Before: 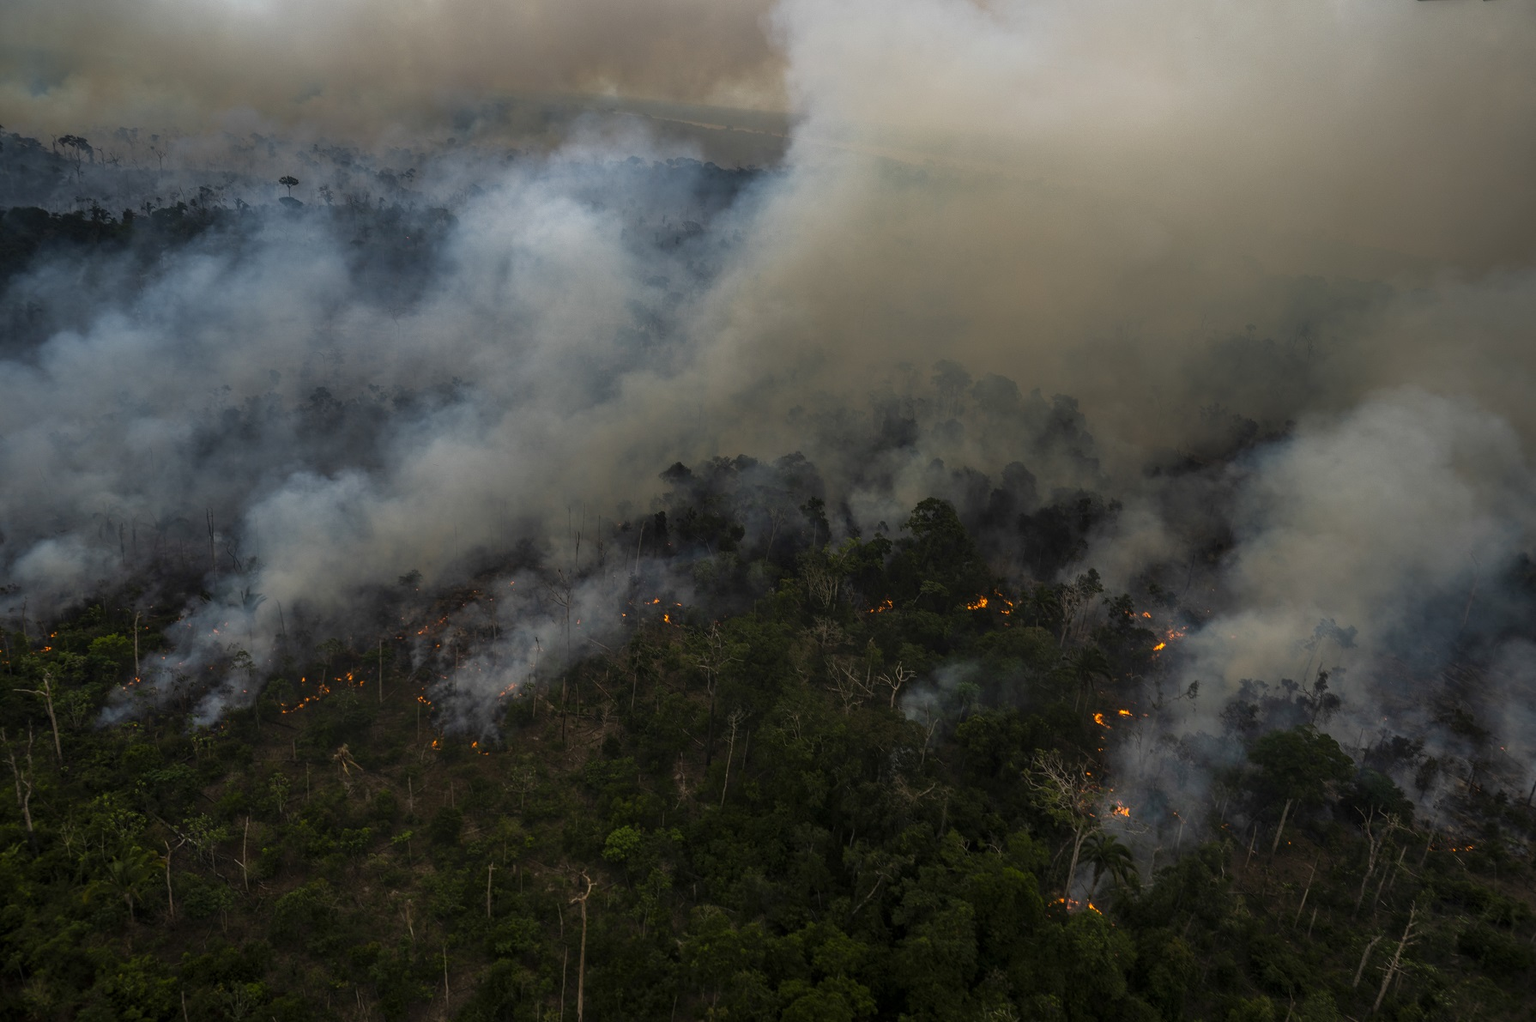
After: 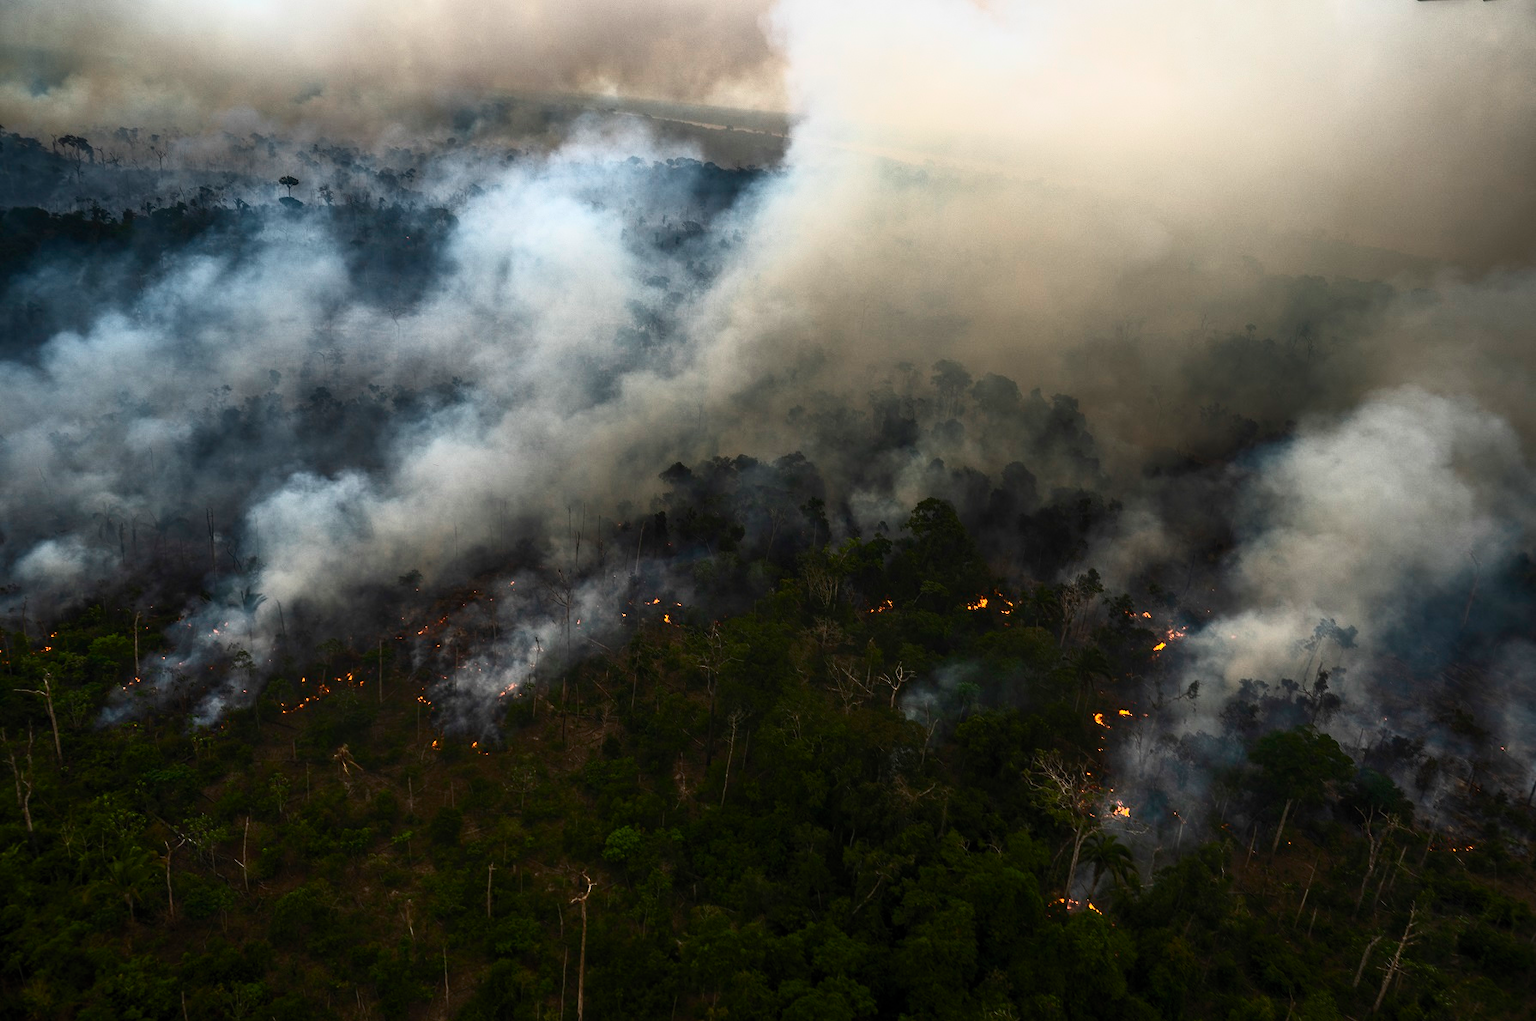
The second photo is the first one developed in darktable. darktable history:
contrast brightness saturation: contrast 0.615, brightness 0.34, saturation 0.135
